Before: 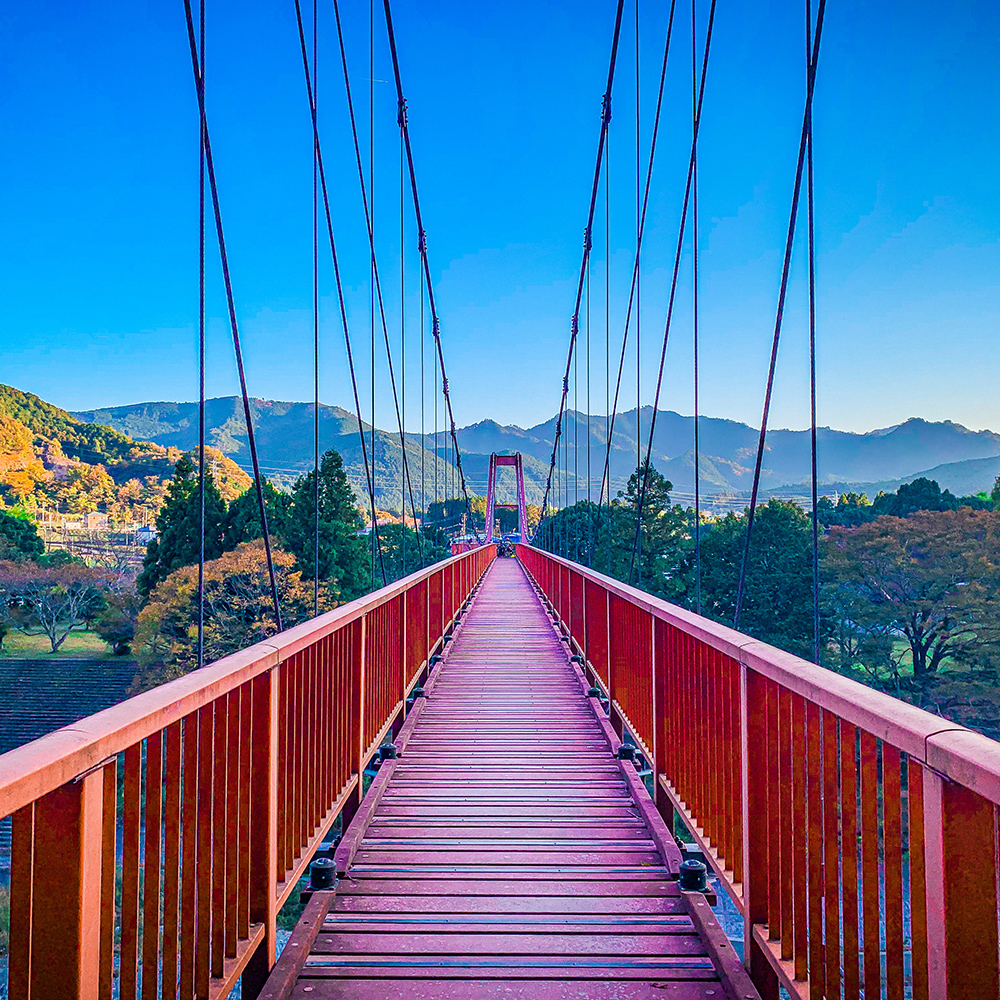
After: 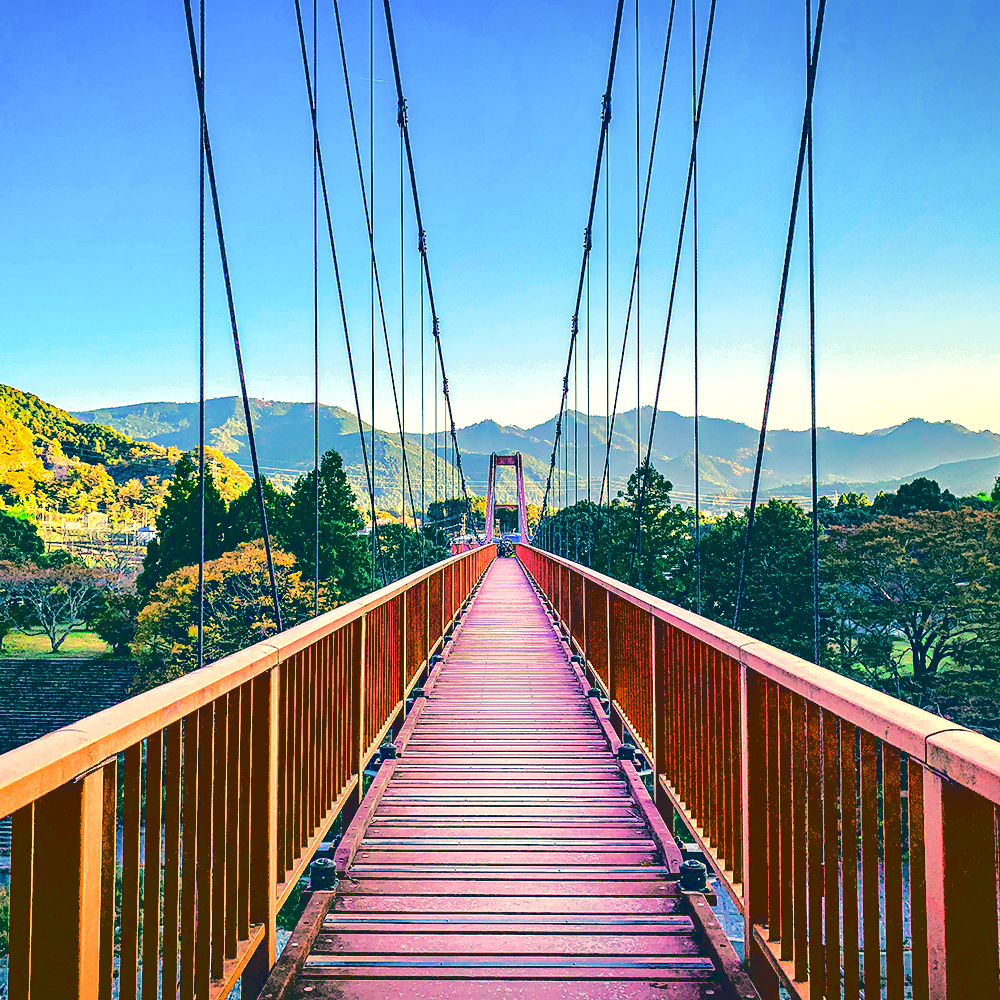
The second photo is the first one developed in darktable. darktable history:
color correction: highlights a* 5.62, highlights b* 33.57, shadows a* -25.86, shadows b* 4.02
tone equalizer: -8 EV -0.75 EV, -7 EV -0.7 EV, -6 EV -0.6 EV, -5 EV -0.4 EV, -3 EV 0.4 EV, -2 EV 0.6 EV, -1 EV 0.7 EV, +0 EV 0.75 EV, edges refinement/feathering 500, mask exposure compensation -1.57 EV, preserve details no
base curve: curves: ch0 [(0.065, 0.026) (0.236, 0.358) (0.53, 0.546) (0.777, 0.841) (0.924, 0.992)], preserve colors average RGB
